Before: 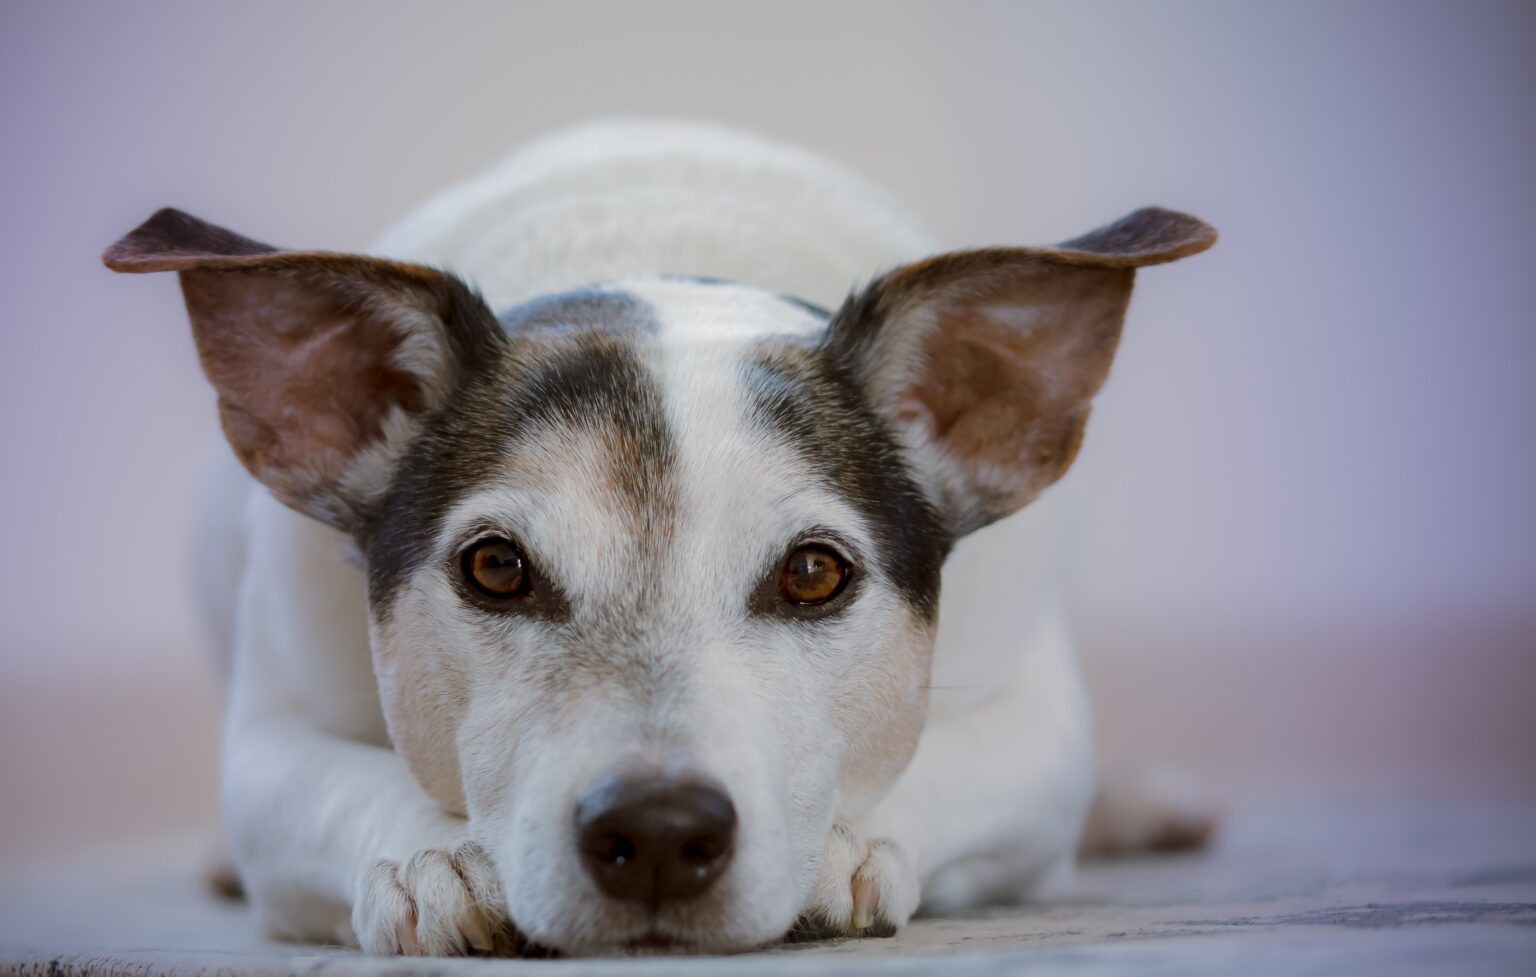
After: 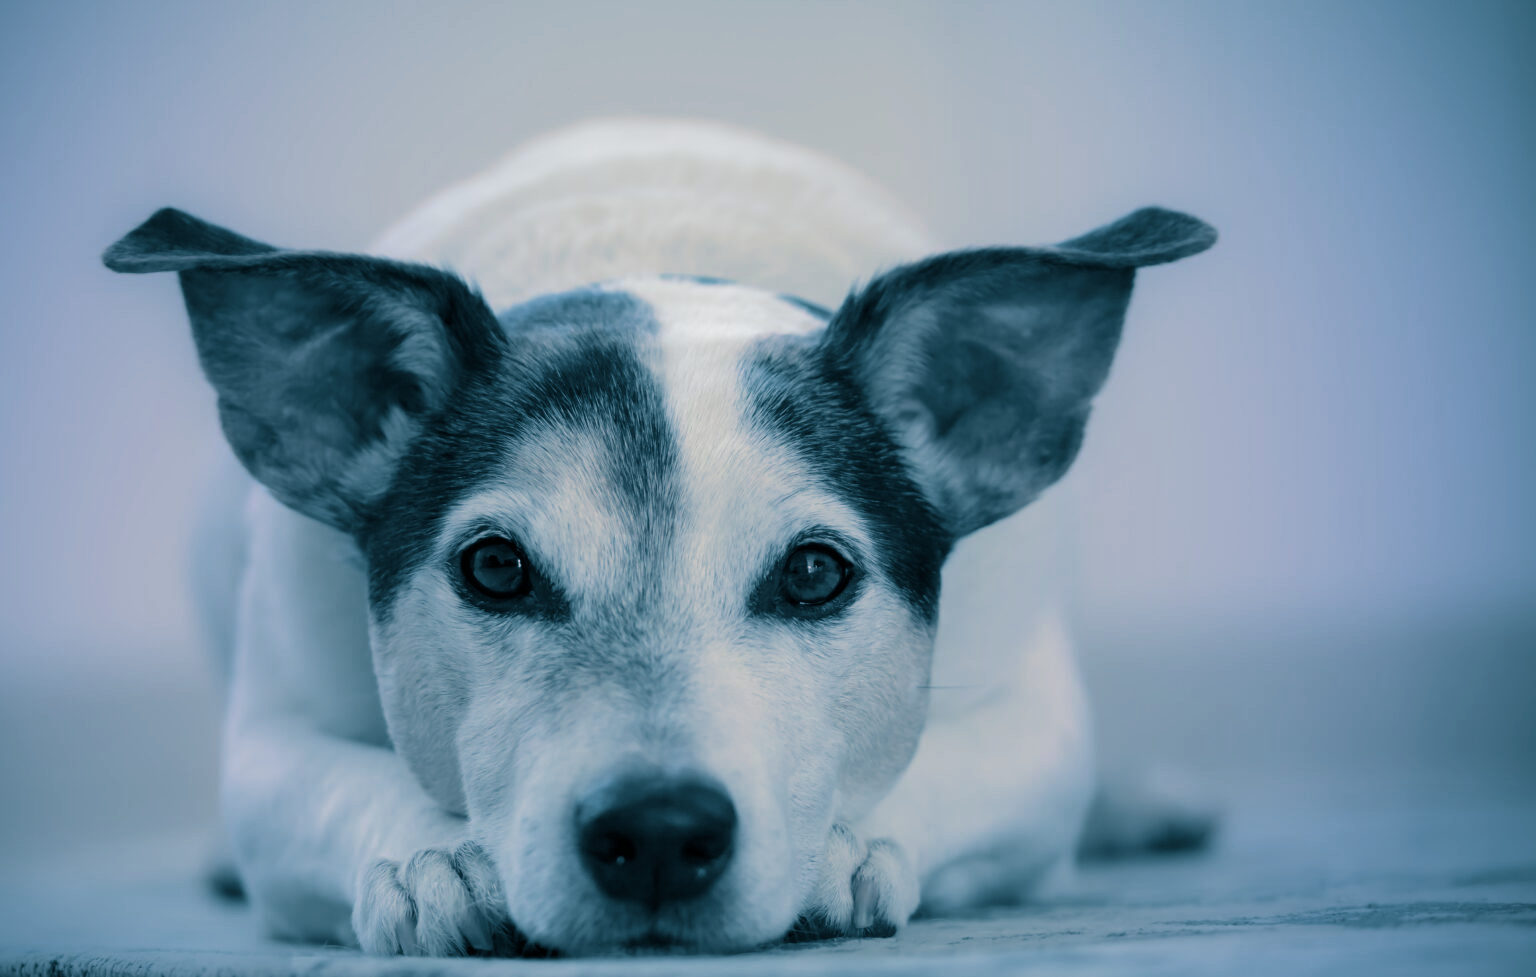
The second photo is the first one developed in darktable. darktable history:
tone equalizer: on, module defaults
split-toning: shadows › hue 212.4°, balance -70
